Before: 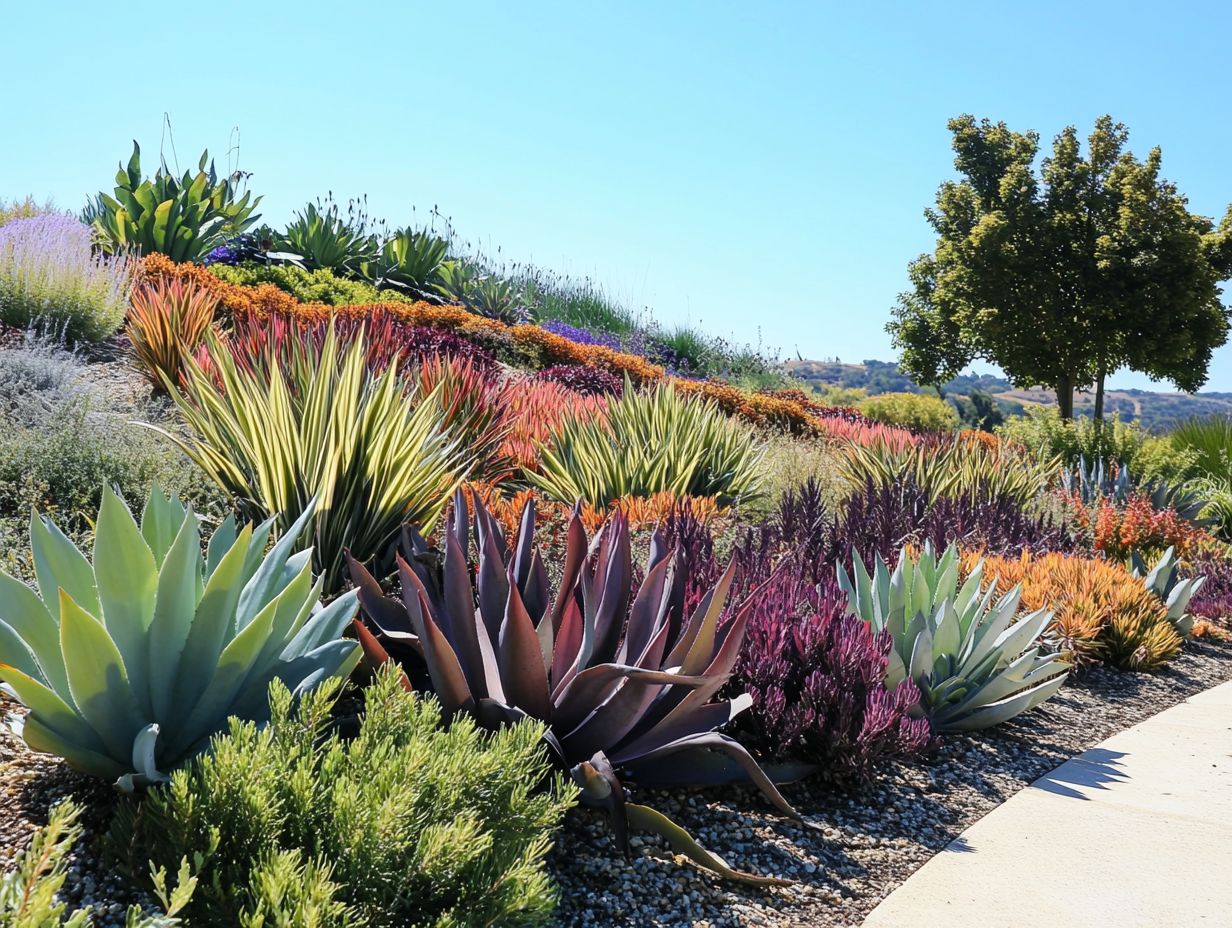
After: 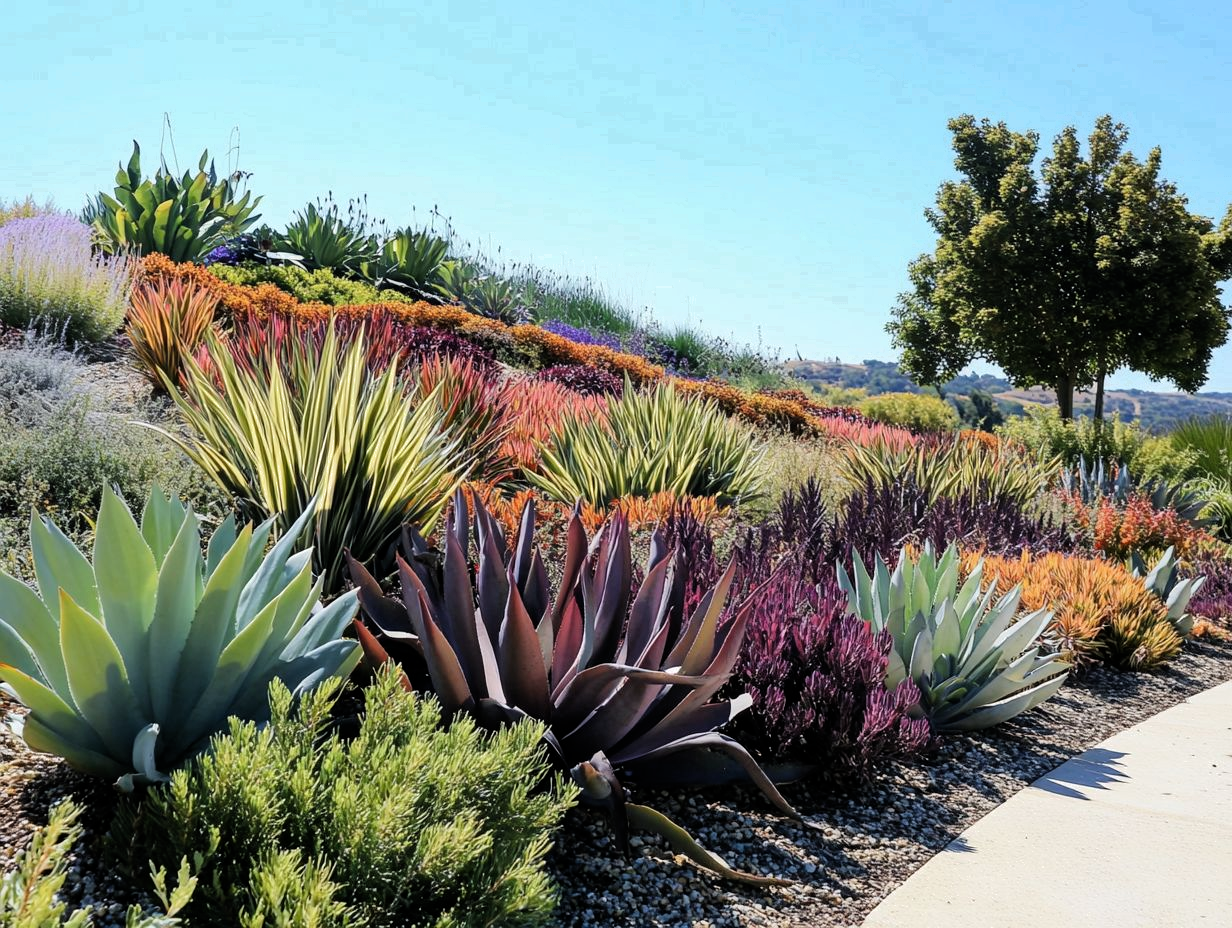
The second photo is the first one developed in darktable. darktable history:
filmic rgb: middle gray luminance 18.32%, black relative exposure -11.49 EV, white relative exposure 2.58 EV, target black luminance 0%, hardness 8.46, latitude 98.91%, contrast 1.081, shadows ↔ highlights balance 0.534%
